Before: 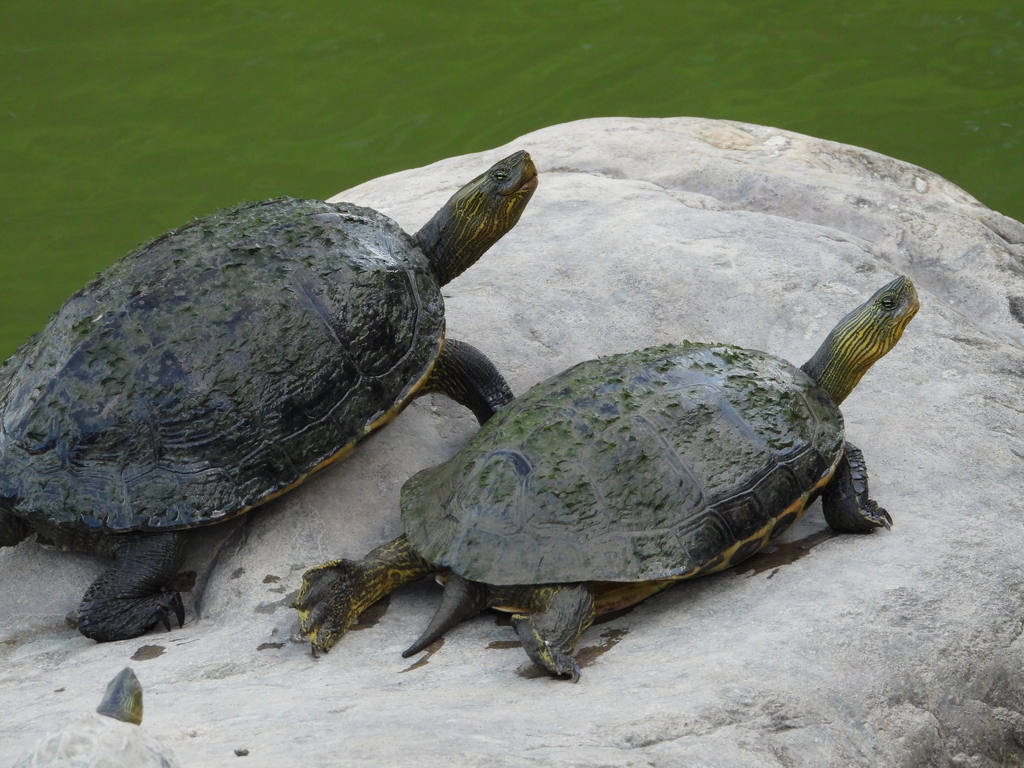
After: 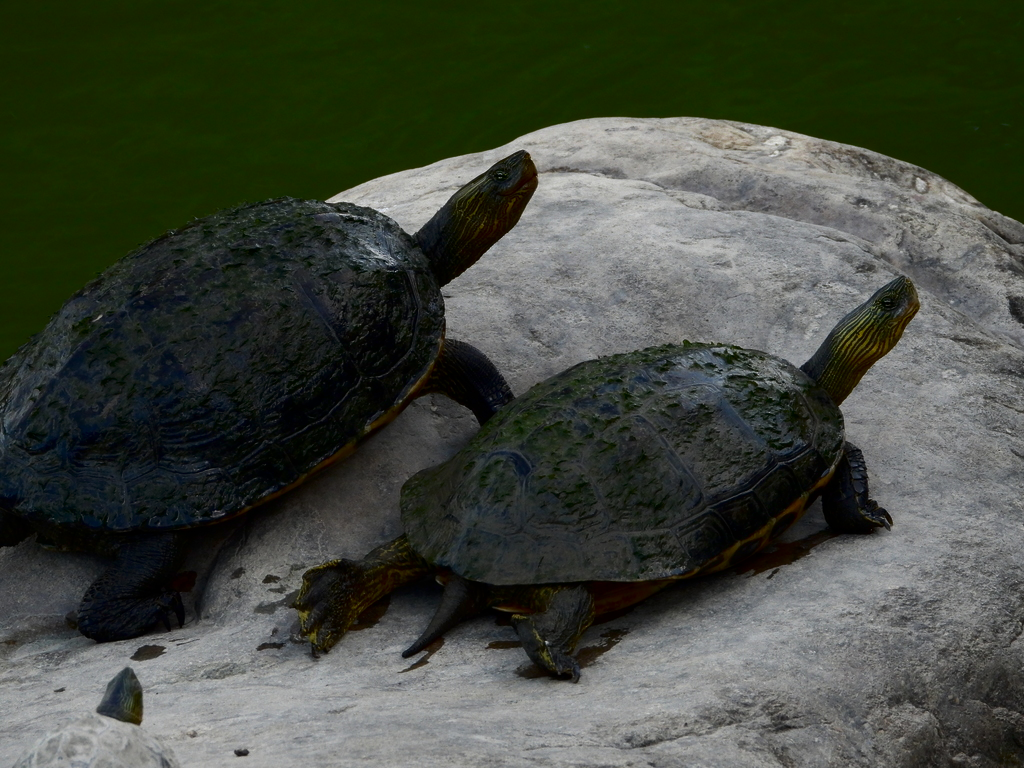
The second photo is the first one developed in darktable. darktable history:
contrast brightness saturation: brightness -0.54
